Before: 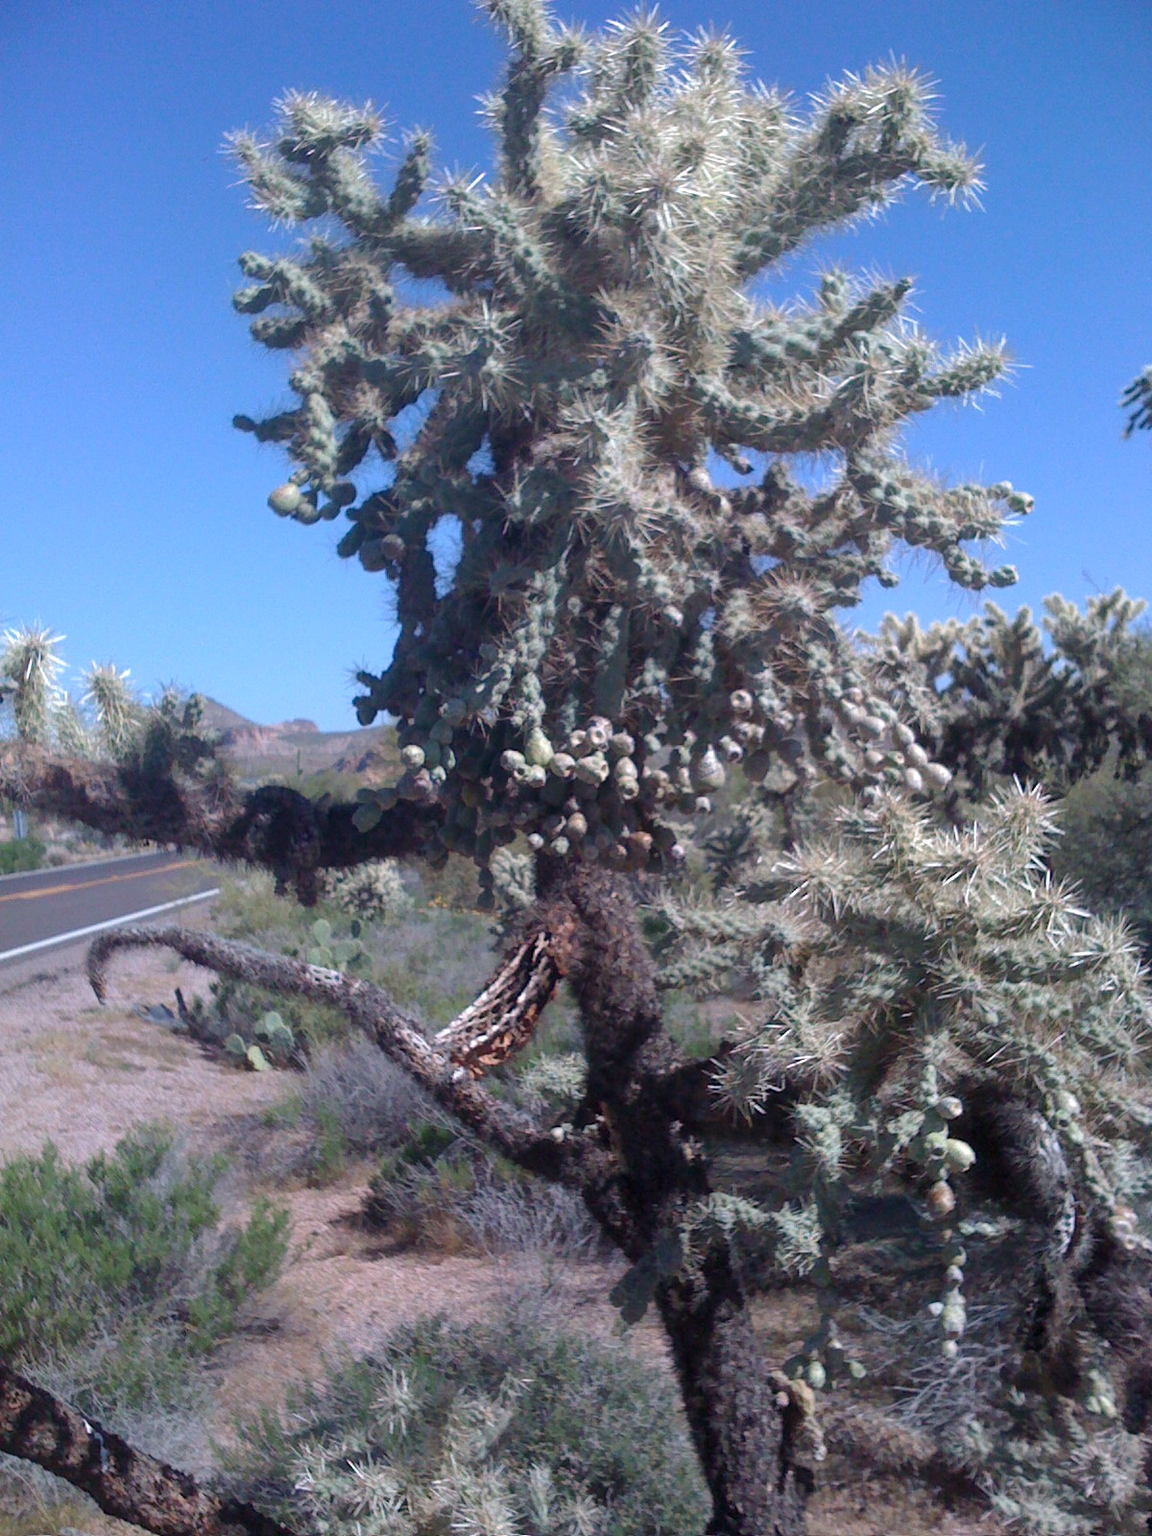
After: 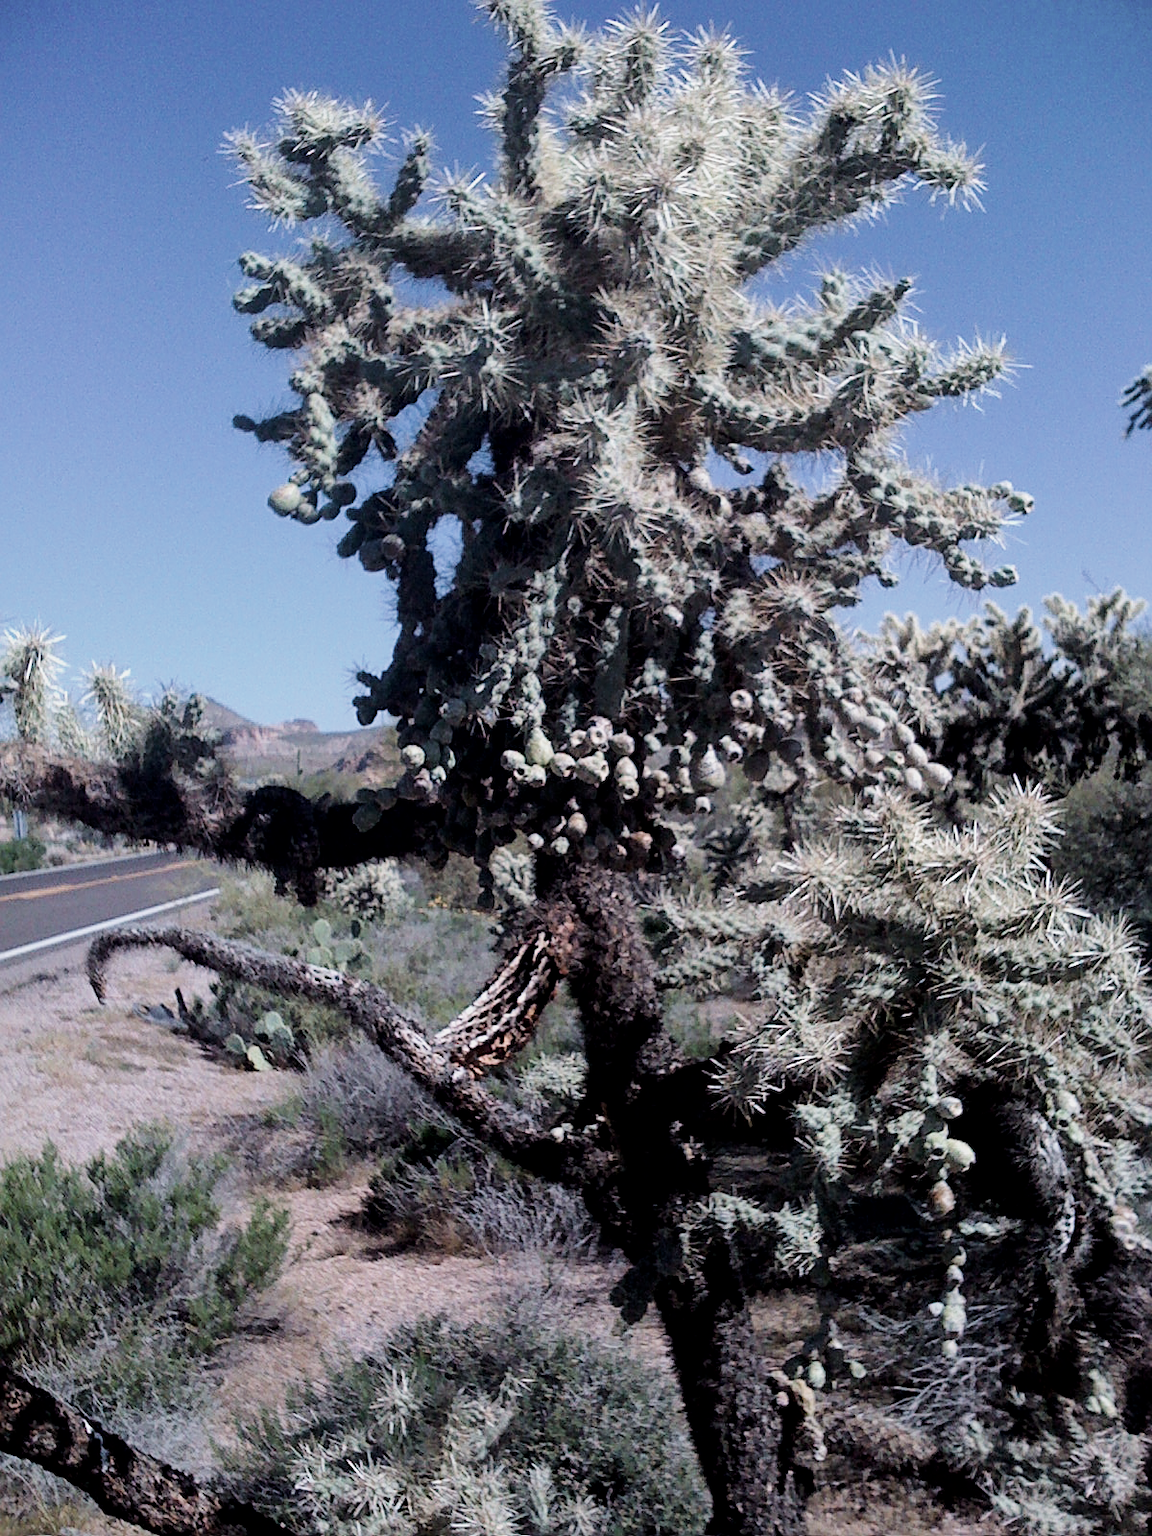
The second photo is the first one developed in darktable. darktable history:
sharpen: on, module defaults
filmic rgb: black relative exposure -5.09 EV, white relative exposure 3.99 EV, threshold 2.95 EV, hardness 2.88, contrast 1.3, highlights saturation mix -30.76%, enable highlight reconstruction true
local contrast: mode bilateral grid, contrast 19, coarseness 49, detail 120%, midtone range 0.2
color balance rgb: shadows lift › chroma 1.006%, shadows lift › hue 29°, perceptual saturation grading › global saturation 25.473%, global vibrance 25.489%
contrast brightness saturation: contrast 0.098, saturation -0.362
